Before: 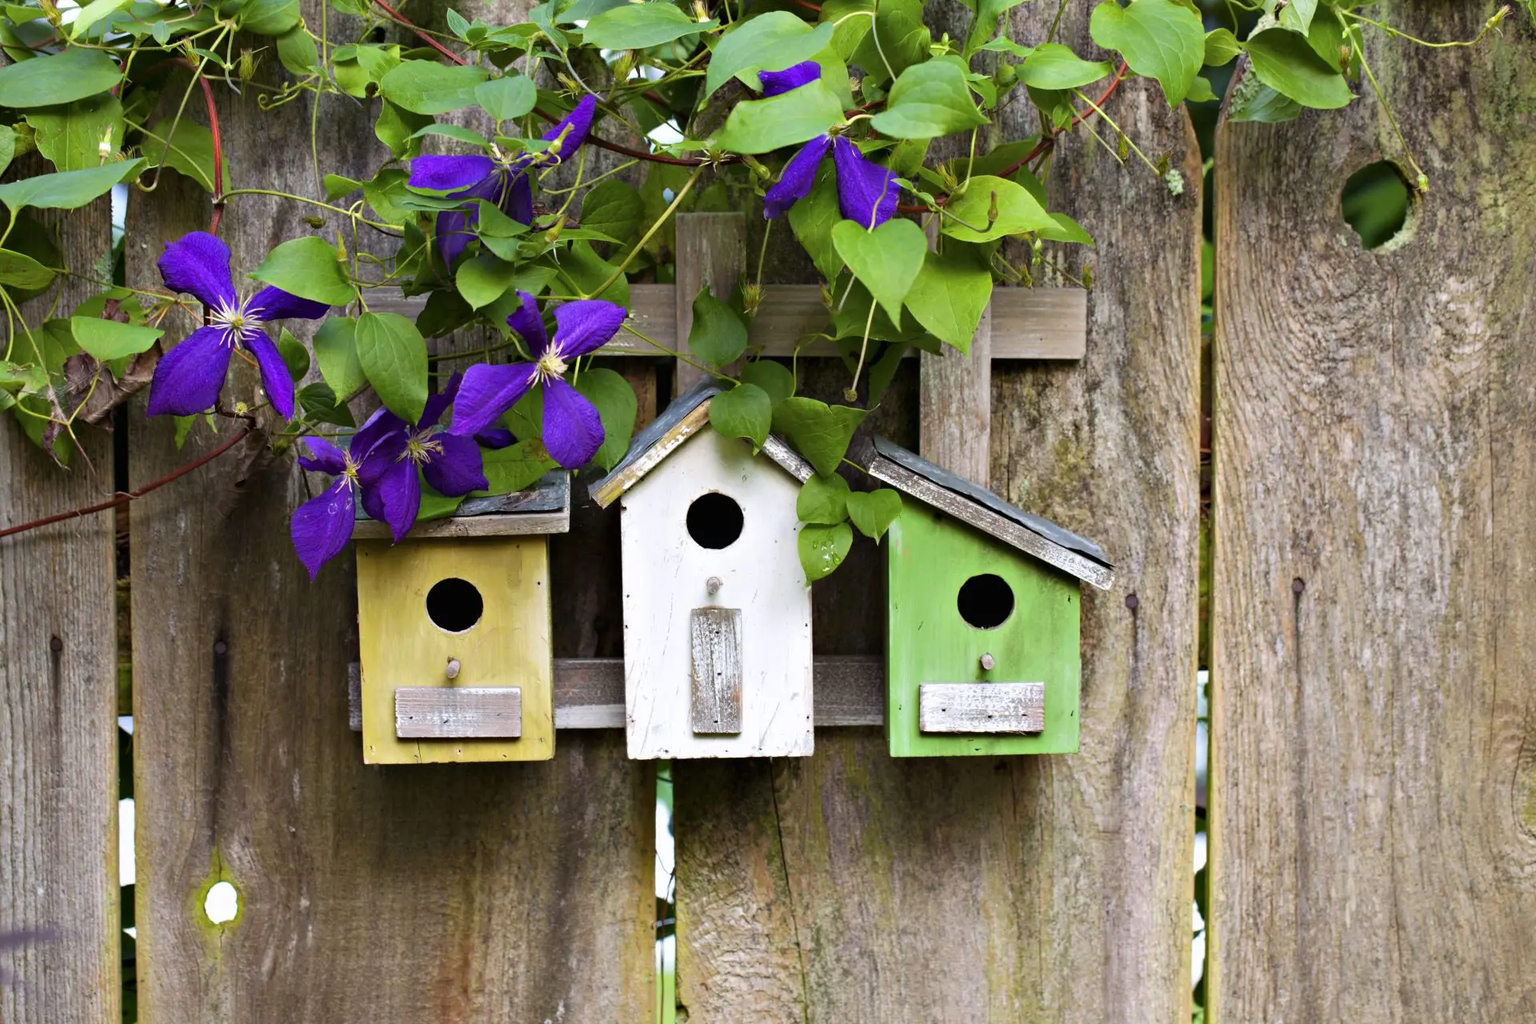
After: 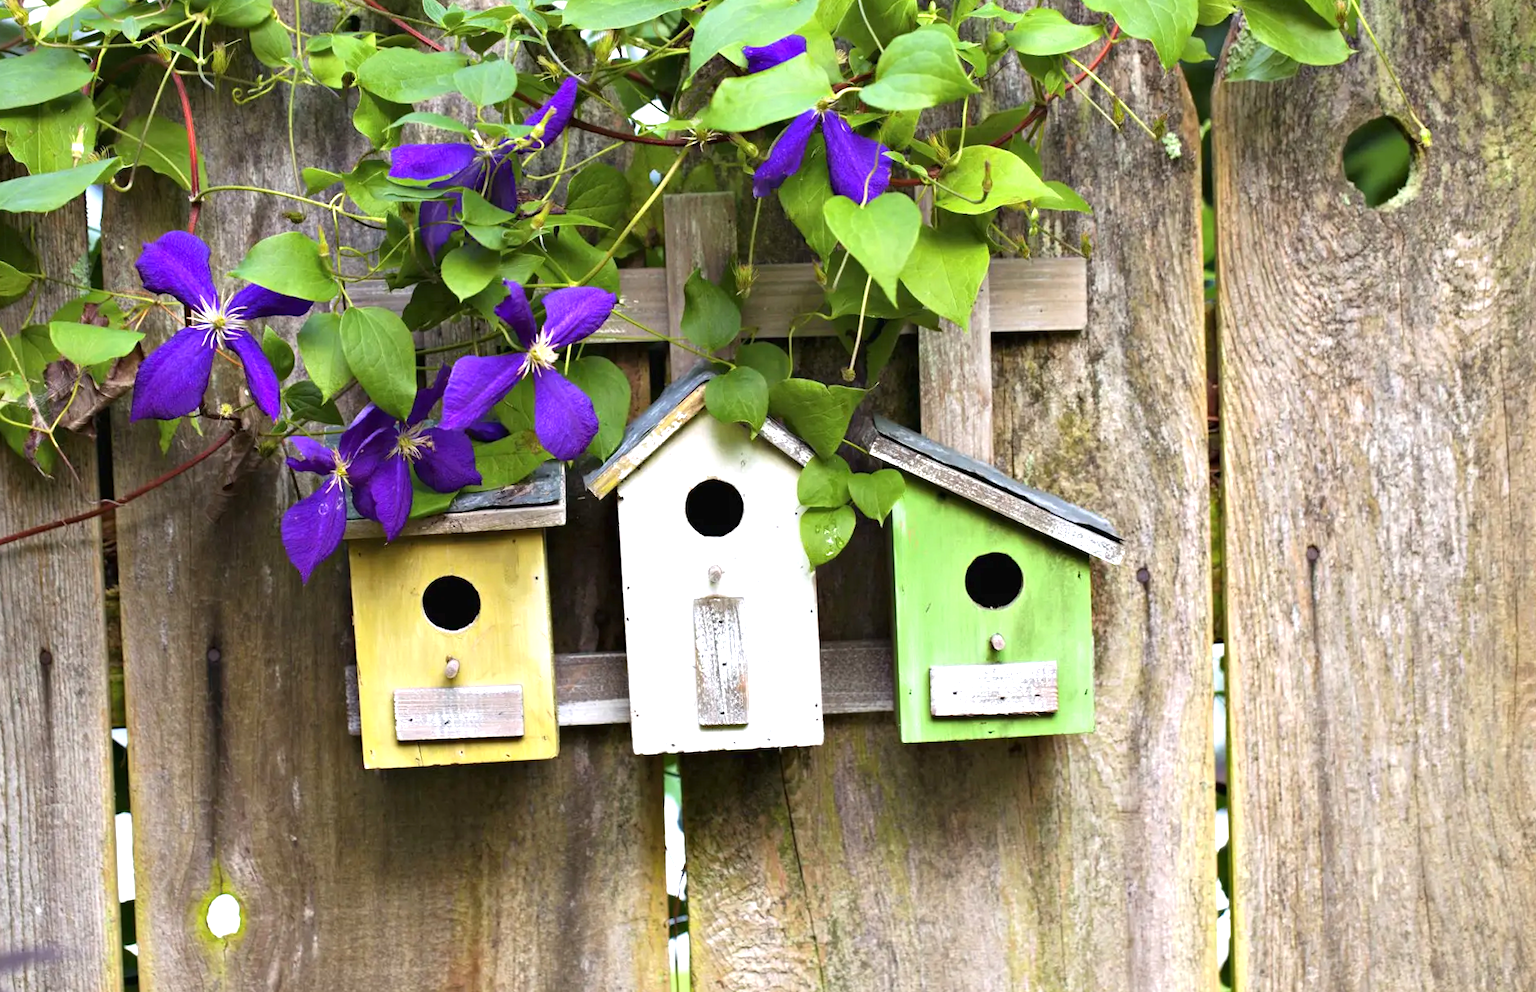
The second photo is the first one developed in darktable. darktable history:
exposure: black level correction 0, exposure 0.7 EV, compensate exposure bias true, compensate highlight preservation false
rotate and perspective: rotation -2°, crop left 0.022, crop right 0.978, crop top 0.049, crop bottom 0.951
shadows and highlights: shadows 4.1, highlights -17.6, soften with gaussian
